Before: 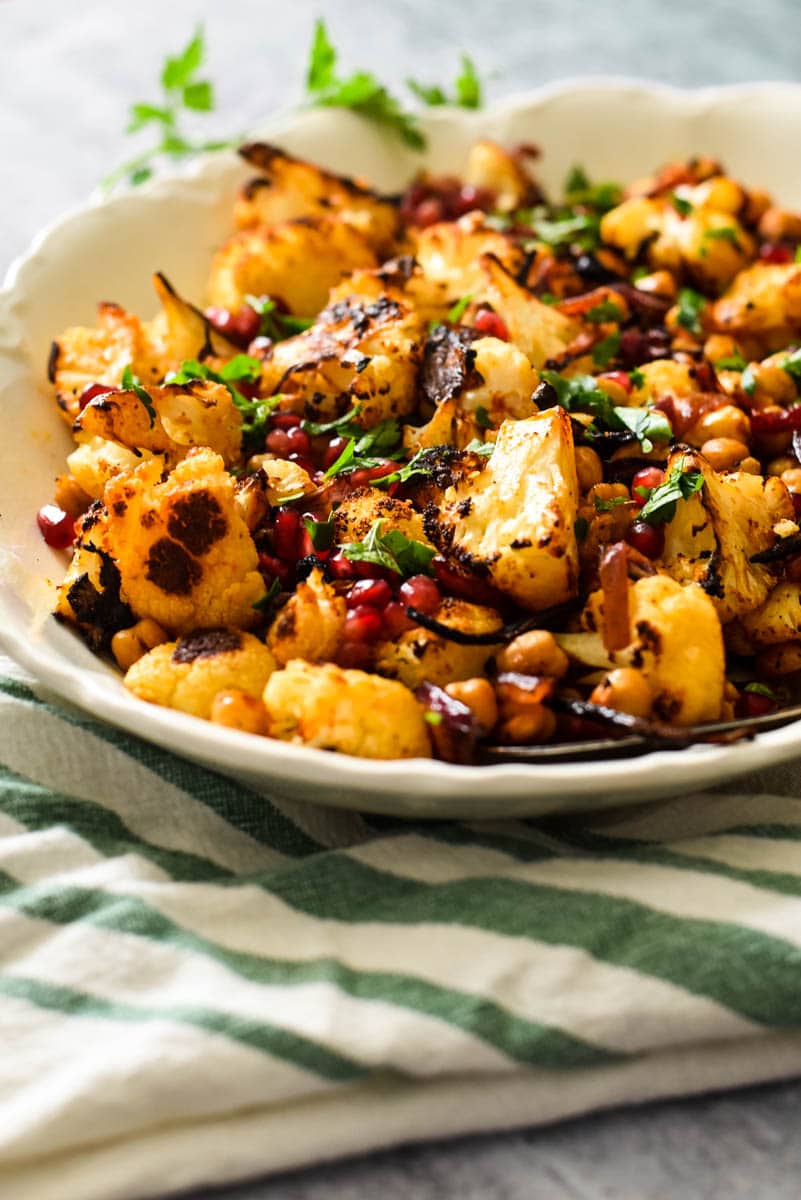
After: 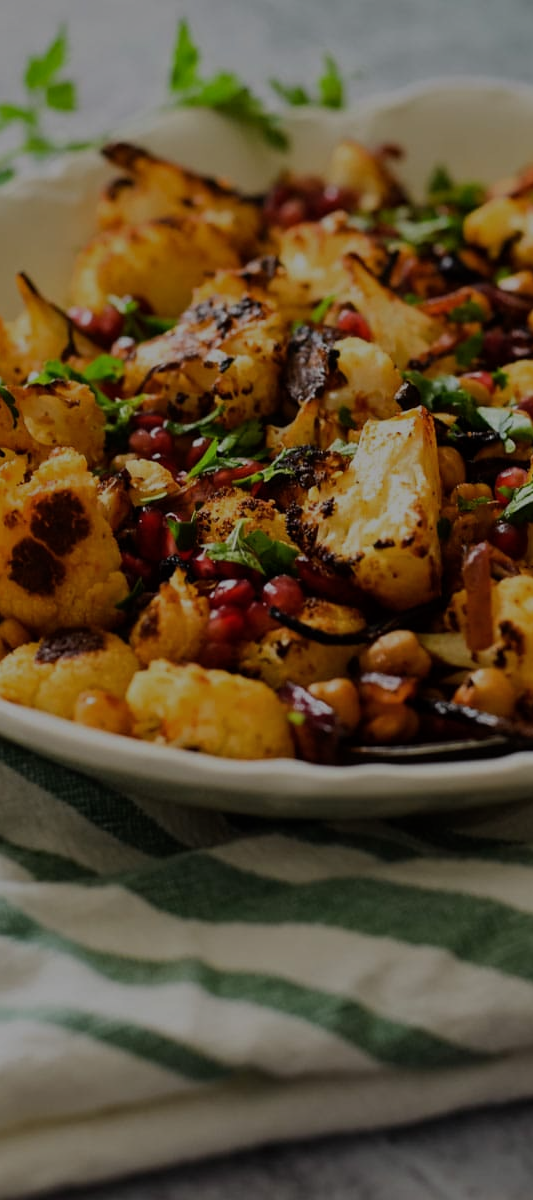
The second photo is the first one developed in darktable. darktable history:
shadows and highlights: shadows 20.75, highlights -82.78, shadows color adjustment 97.68%, soften with gaussian
exposure: exposure -1.559 EV, compensate highlight preservation false
crop: left 17.182%, right 16.264%
